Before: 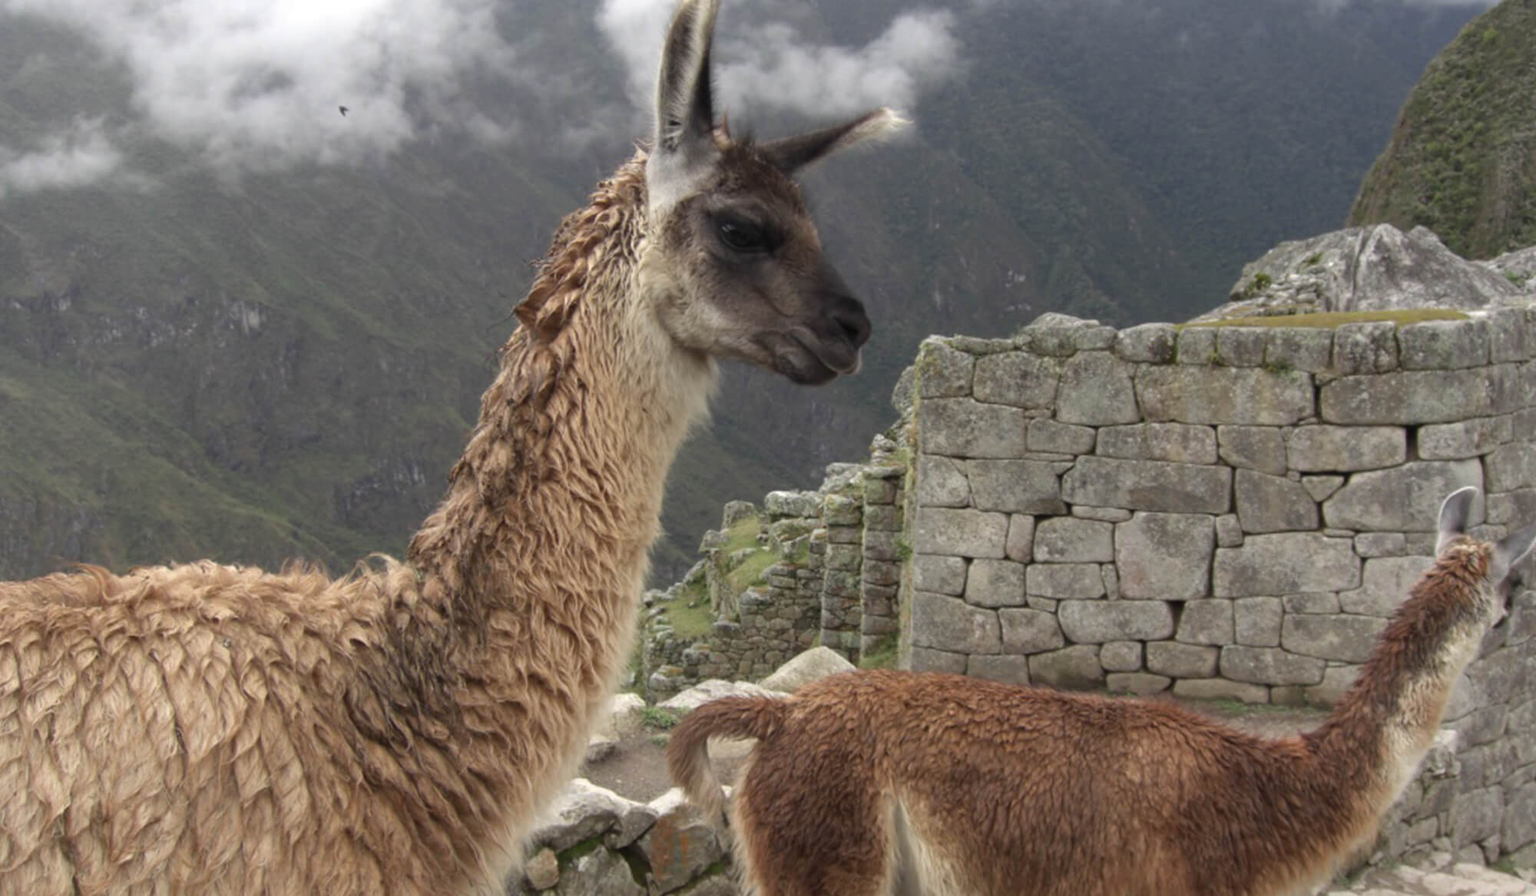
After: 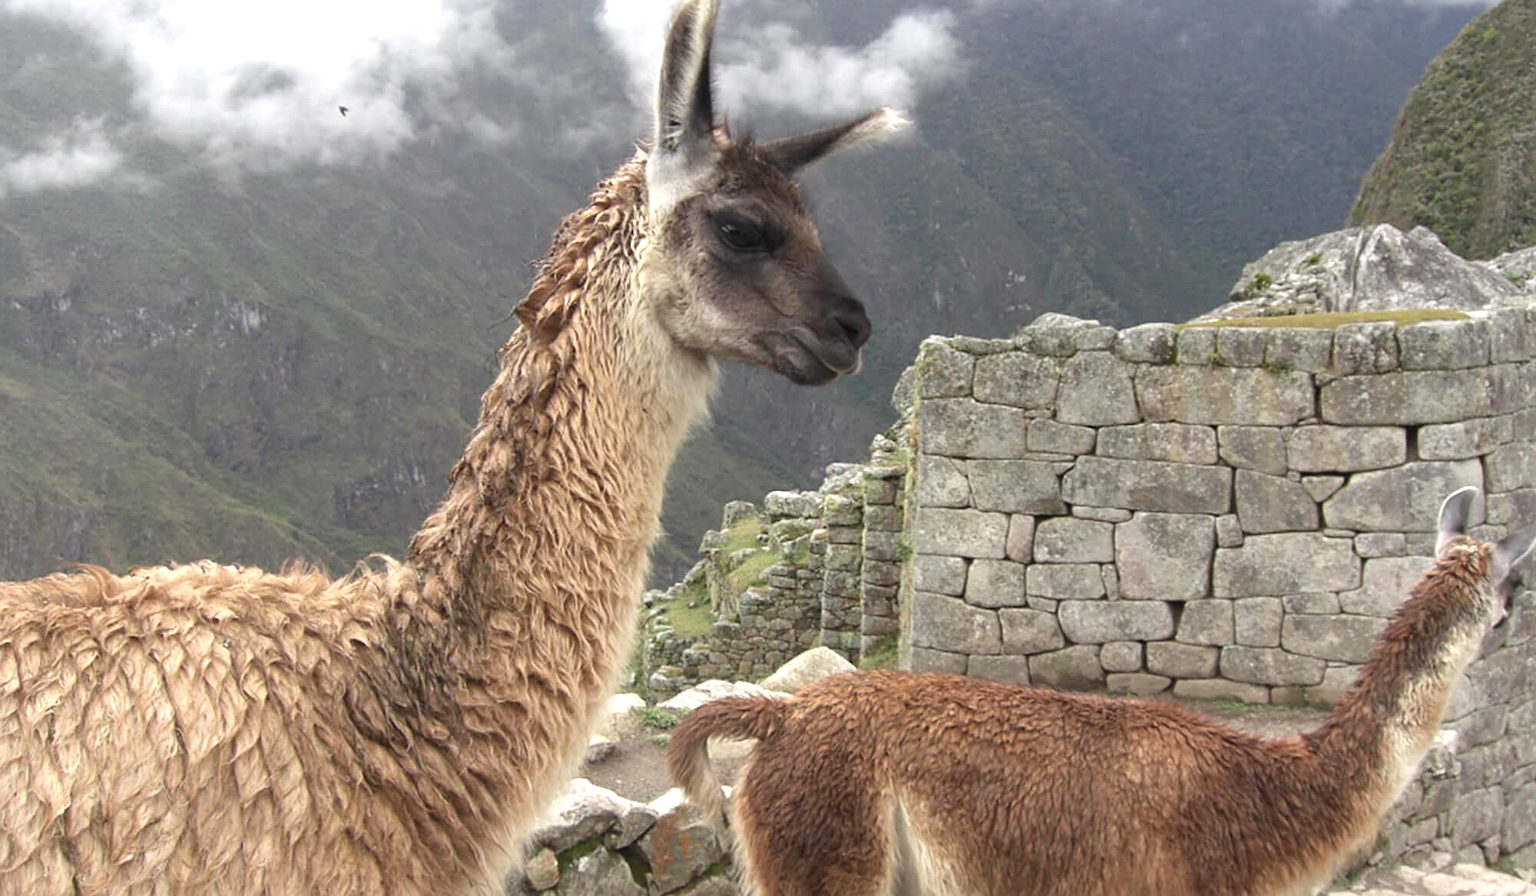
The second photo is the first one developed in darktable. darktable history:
exposure: black level correction 0, exposure 0.698 EV, compensate highlight preservation false
sharpen: amount 0.495
